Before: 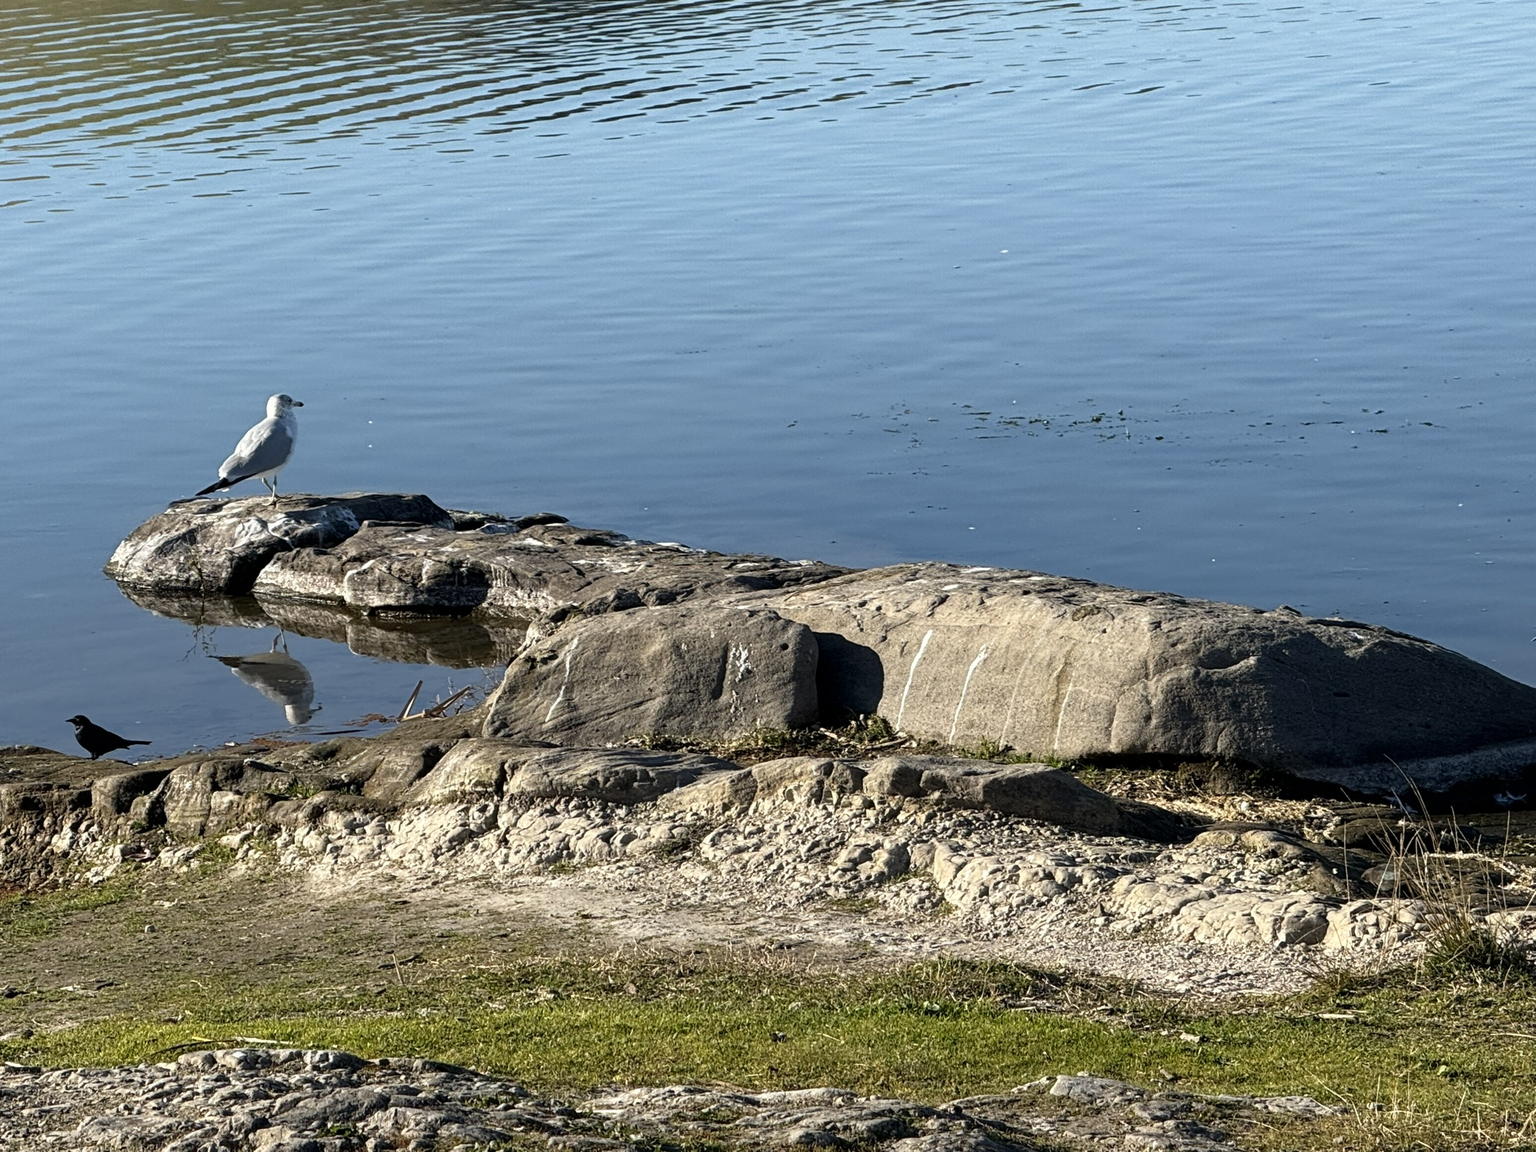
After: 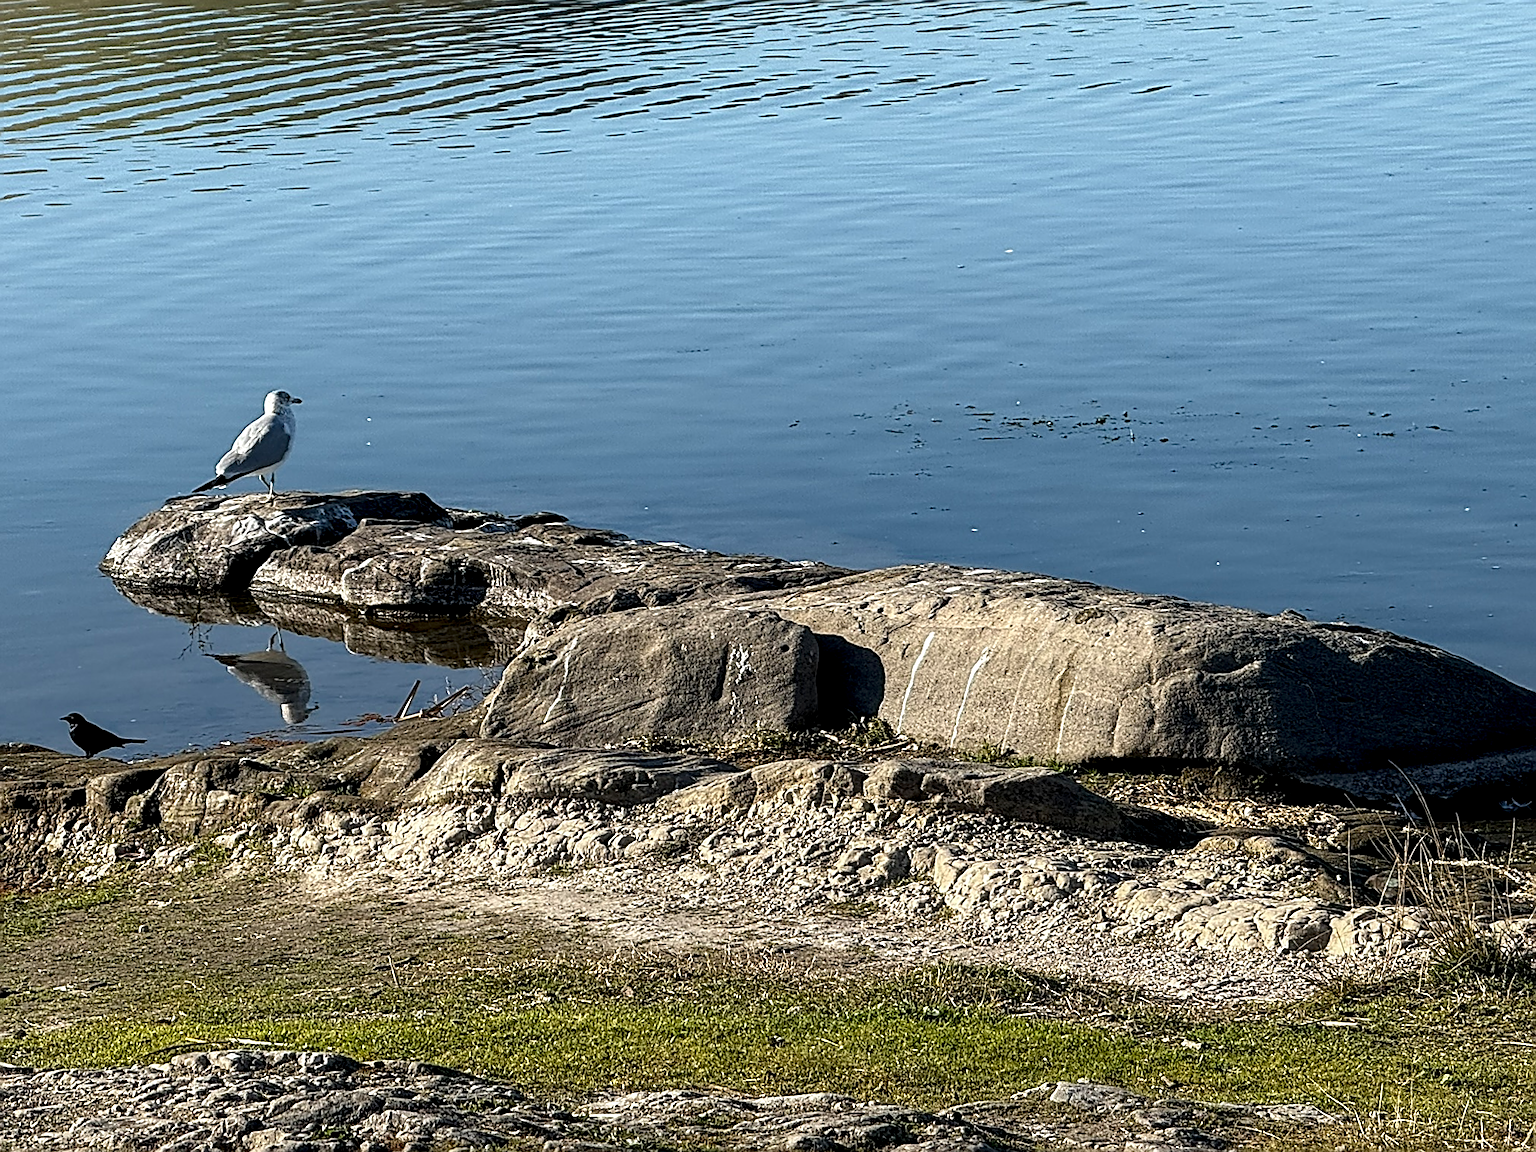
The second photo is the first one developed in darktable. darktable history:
crop and rotate: angle -0.332°
exposure: exposure -0.065 EV, compensate exposure bias true, compensate highlight preservation false
sharpen: amount 0.996
local contrast: highlights 26%, shadows 76%, midtone range 0.745
